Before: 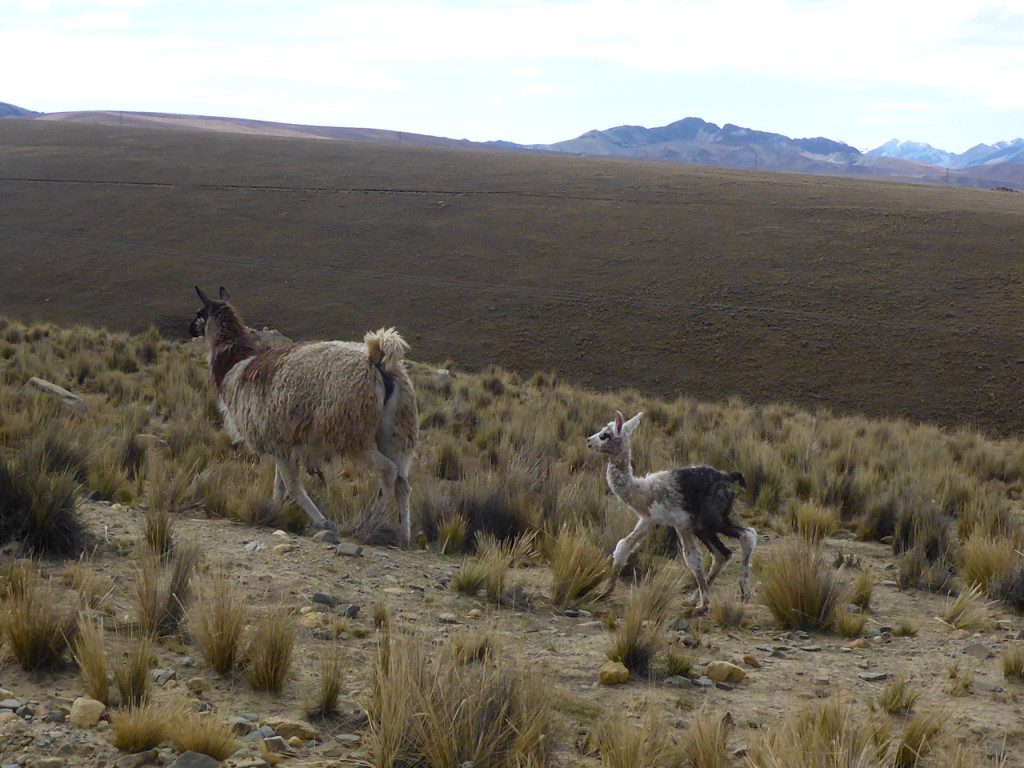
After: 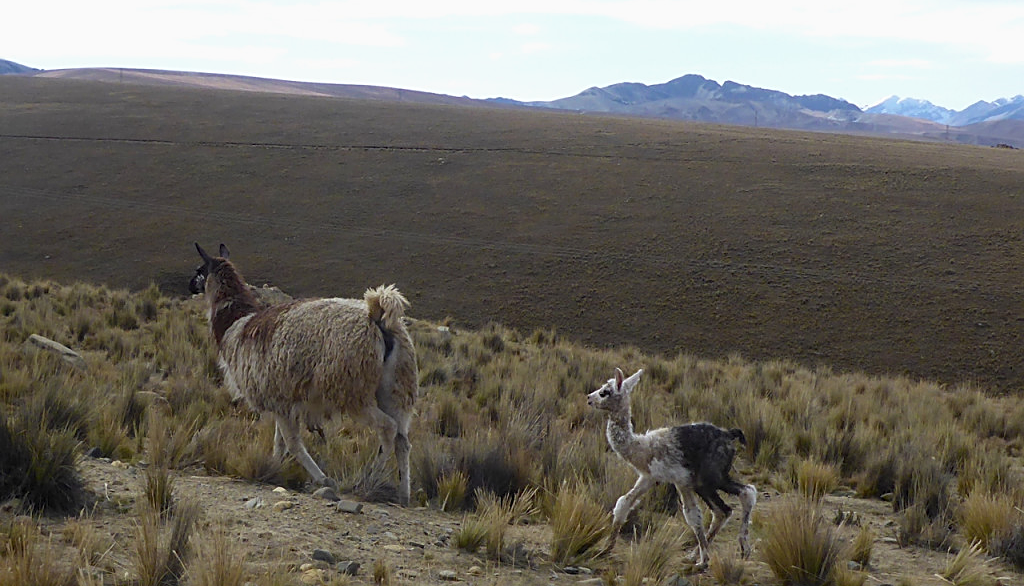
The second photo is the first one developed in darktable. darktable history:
crop: top 5.711%, bottom 17.952%
exposure: exposure -0.063 EV, compensate highlight preservation false
sharpen: on, module defaults
